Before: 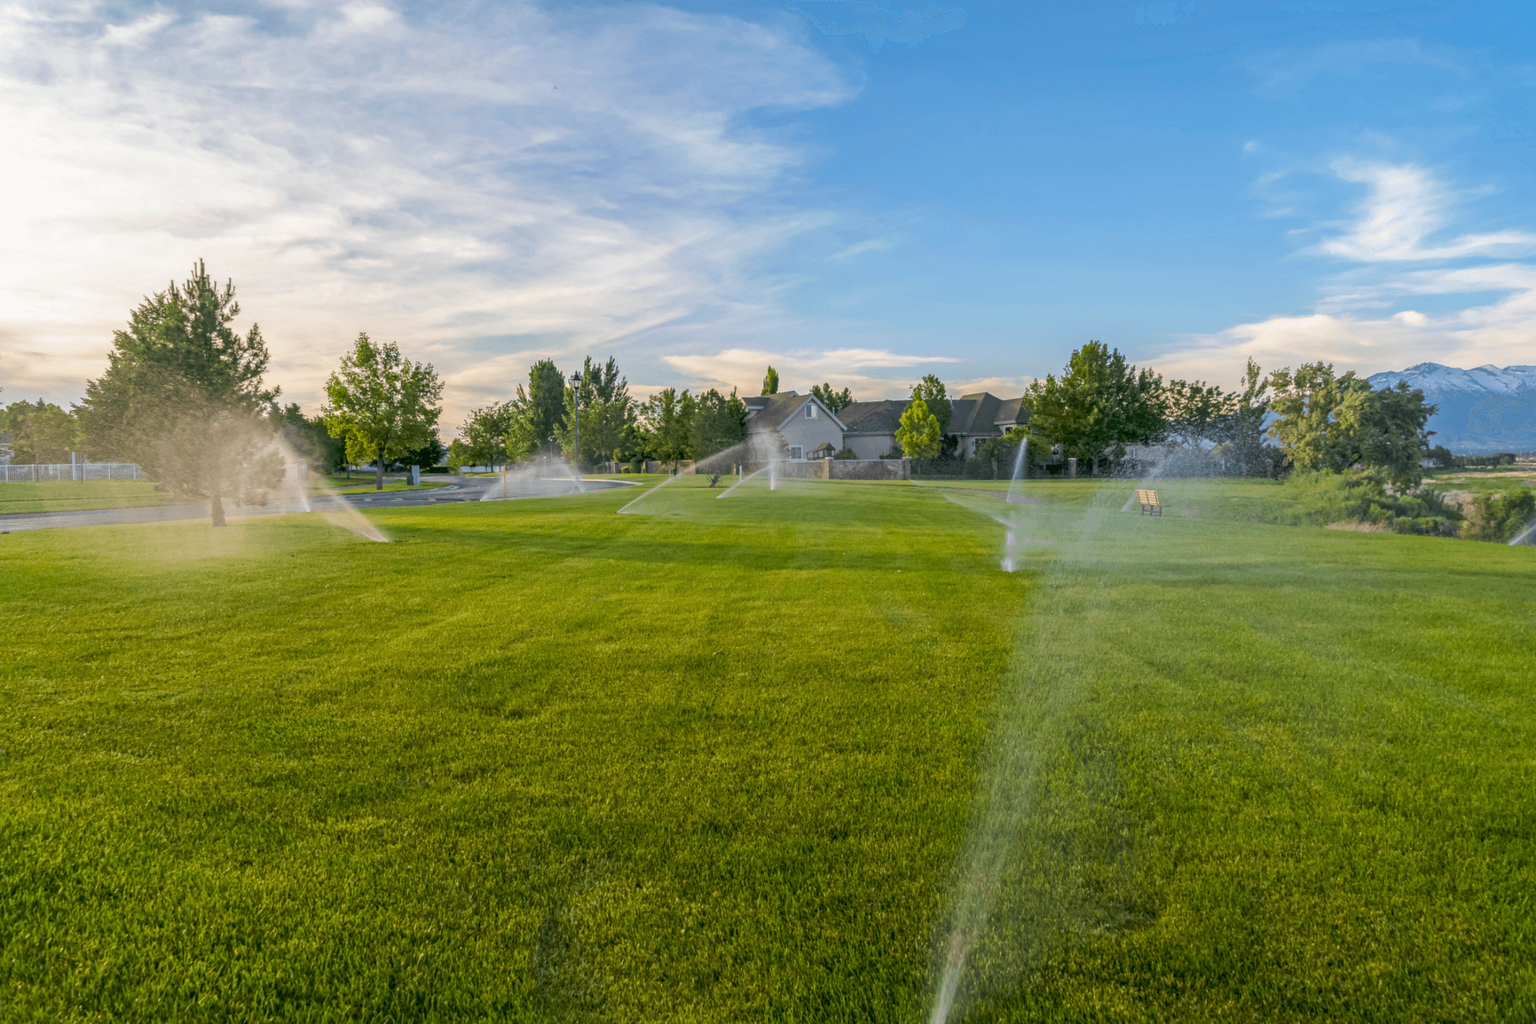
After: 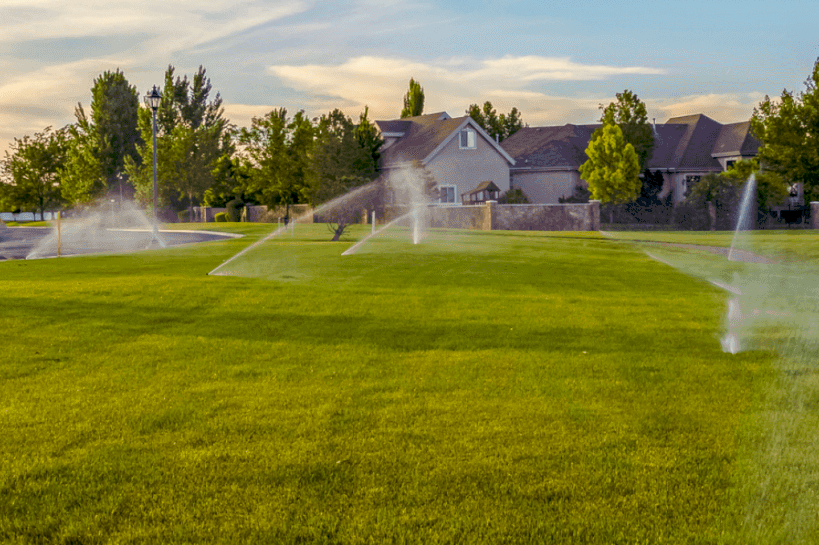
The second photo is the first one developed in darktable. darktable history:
crop: left 30%, top 30%, right 30%, bottom 30%
color balance rgb: shadows lift › luminance -21.66%, shadows lift › chroma 8.98%, shadows lift › hue 283.37°, power › chroma 1.05%, power › hue 25.59°, highlights gain › luminance 6.08%, highlights gain › chroma 2.55%, highlights gain › hue 90°, global offset › luminance -0.87%, perceptual saturation grading › global saturation 25%, perceptual saturation grading › highlights -28.39%, perceptual saturation grading › shadows 33.98%
